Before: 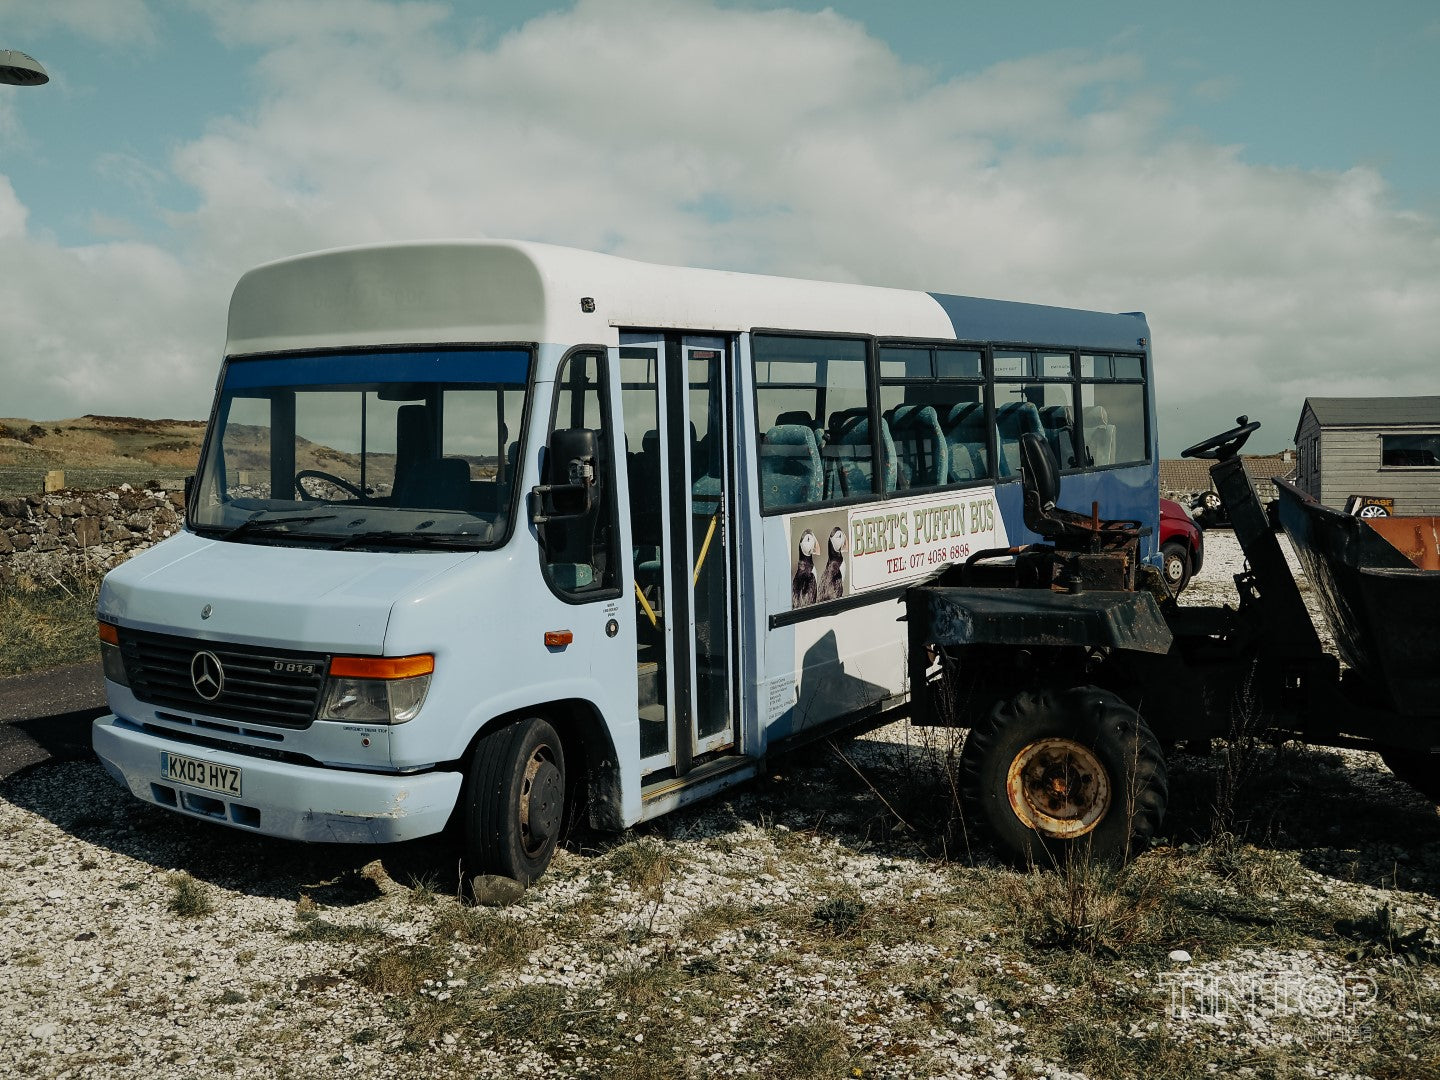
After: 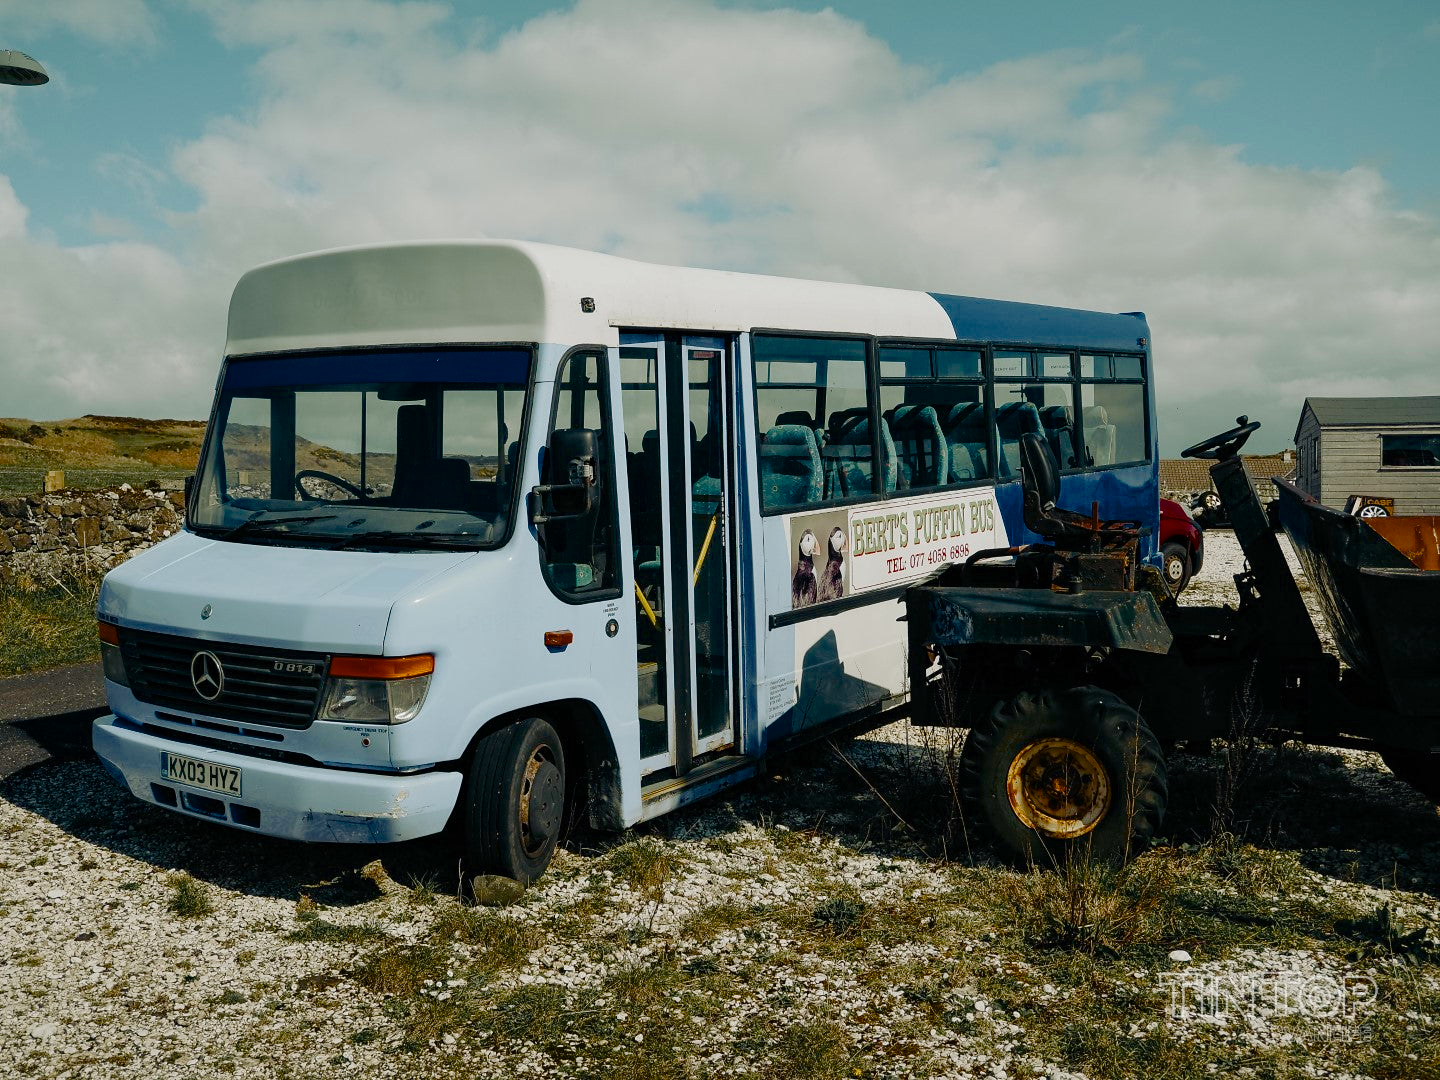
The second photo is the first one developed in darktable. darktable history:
color balance rgb: shadows lift › chroma 2.011%, shadows lift › hue 249.47°, perceptual saturation grading › global saturation 20%, perceptual saturation grading › highlights -25.304%, perceptual saturation grading › shadows 50.569%, global vibrance 16.448%, saturation formula JzAzBz (2021)
